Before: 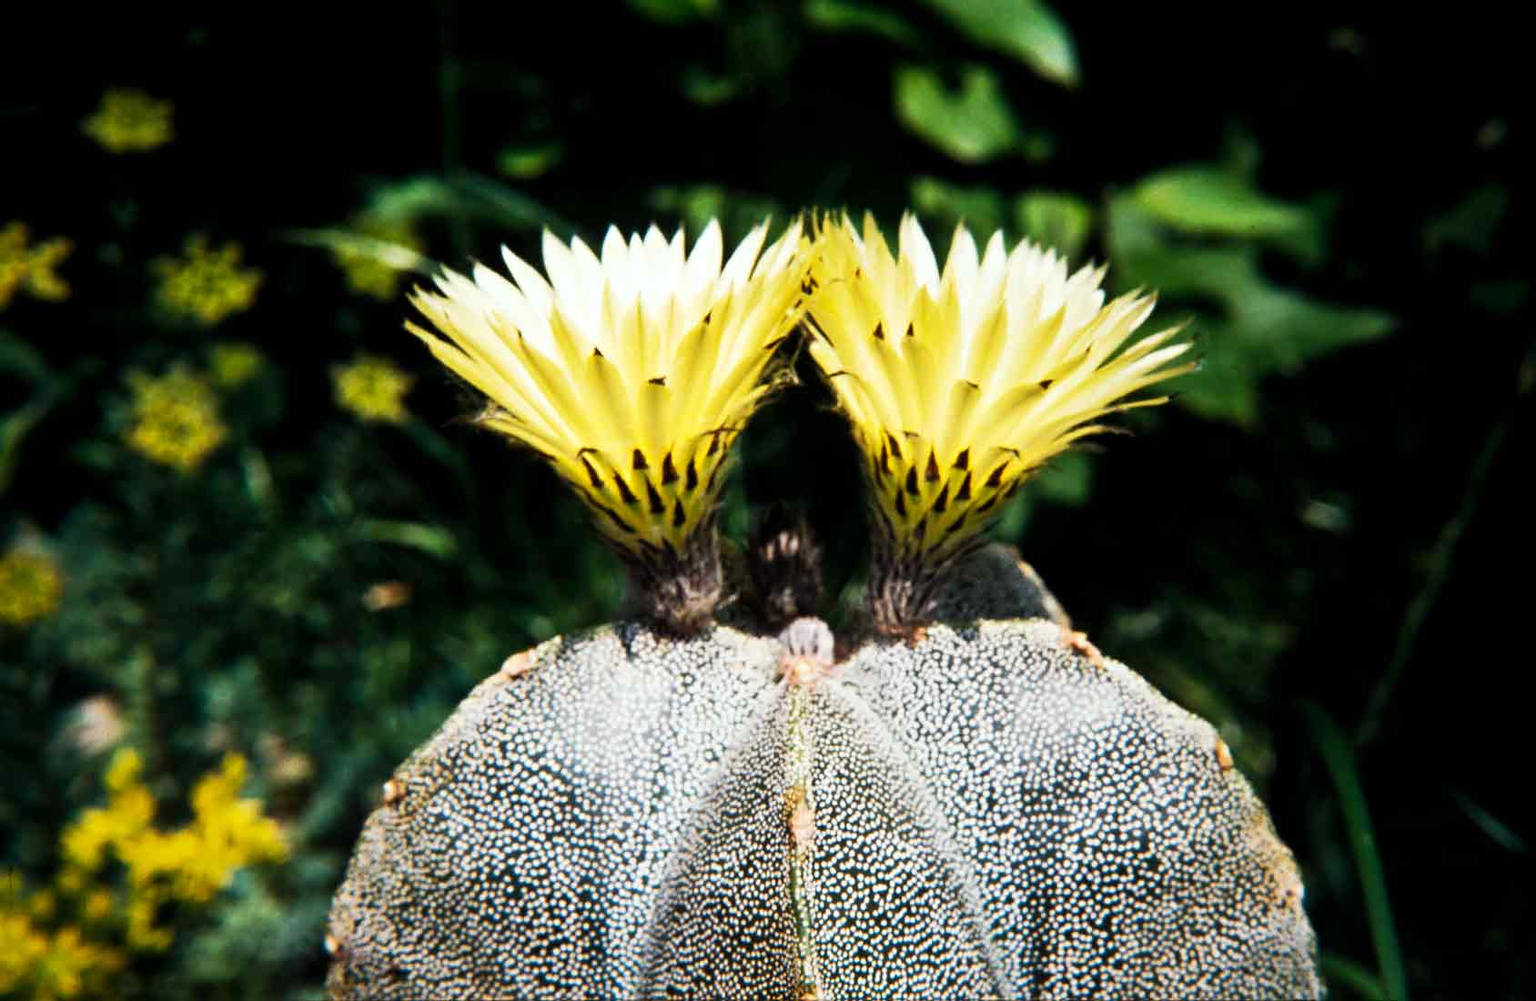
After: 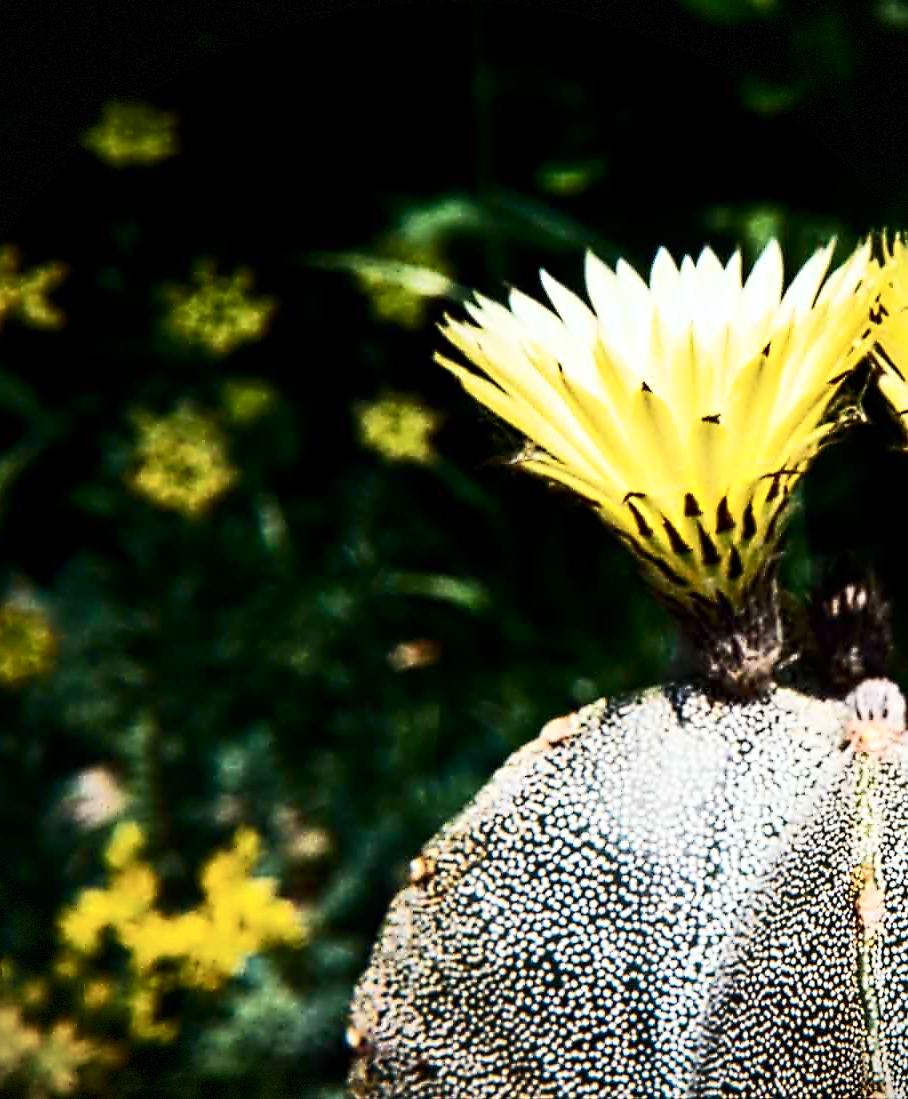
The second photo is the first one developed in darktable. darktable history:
vignetting: fall-off start 99.73%, dithering 8-bit output
contrast equalizer: y [[0.5, 0.5, 0.5, 0.515, 0.749, 0.84], [0.5 ×6], [0.5 ×6], [0, 0, 0, 0.001, 0.067, 0.262], [0 ×6]]
contrast brightness saturation: contrast 0.273
crop: left 0.681%, right 45.513%, bottom 0.09%
